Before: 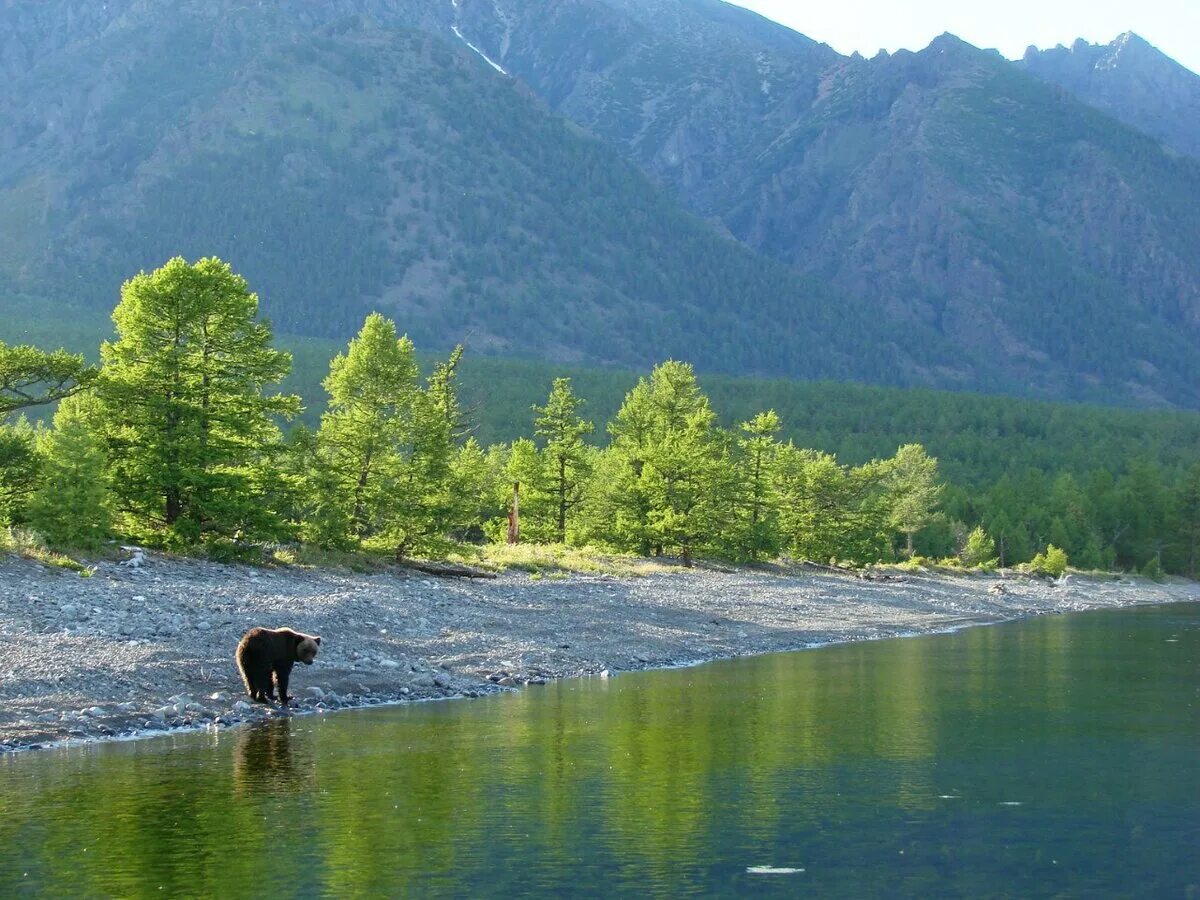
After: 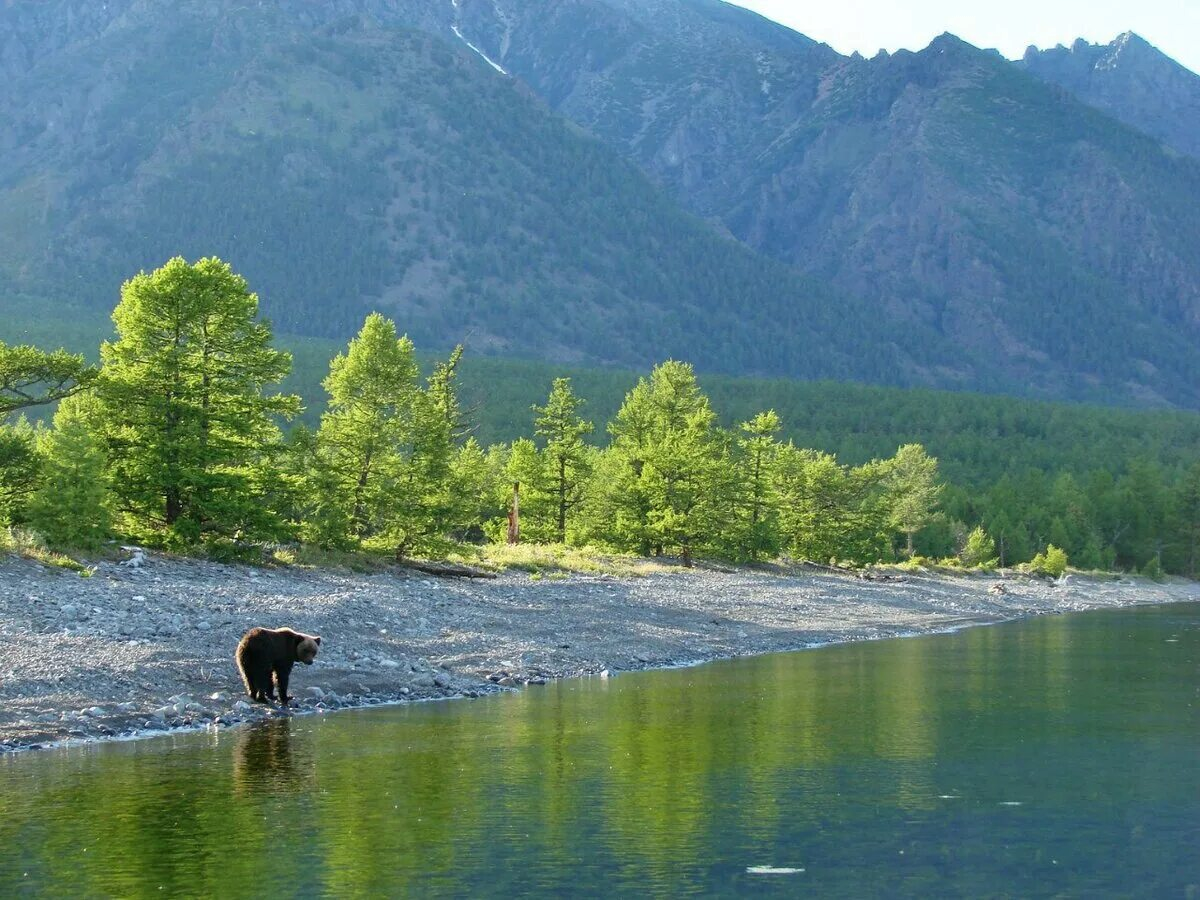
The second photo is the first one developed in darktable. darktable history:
shadows and highlights: shadows 59.78, soften with gaussian
